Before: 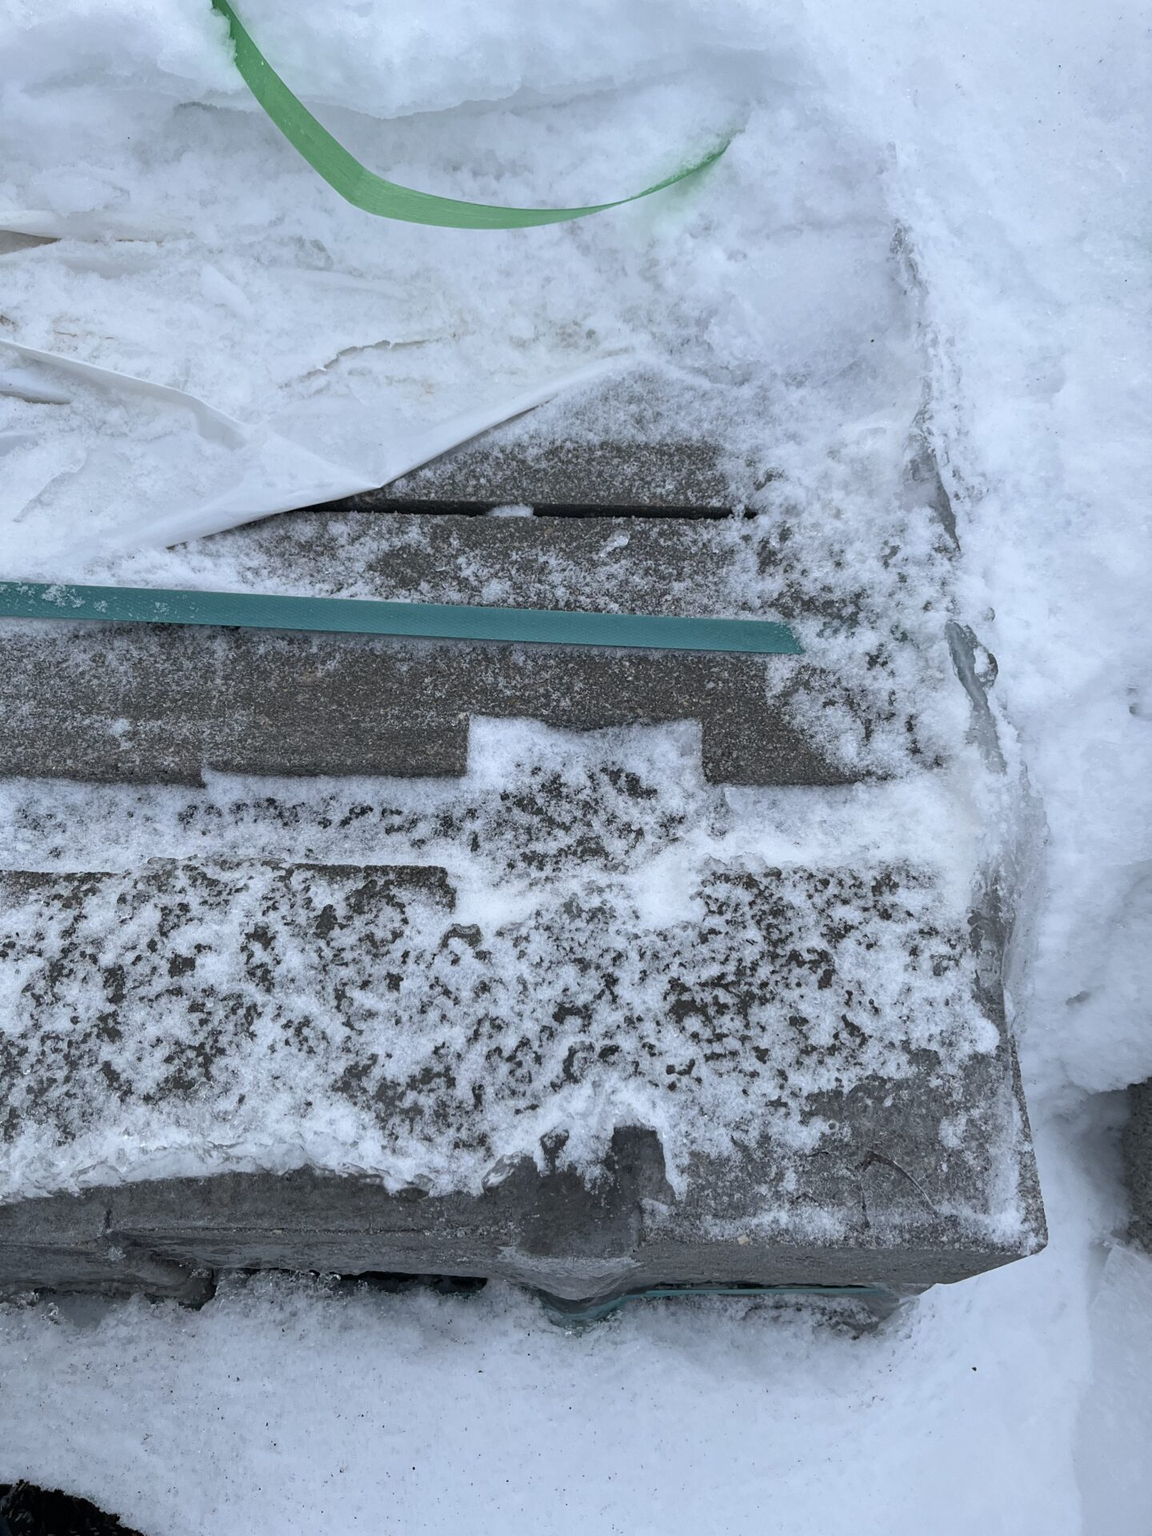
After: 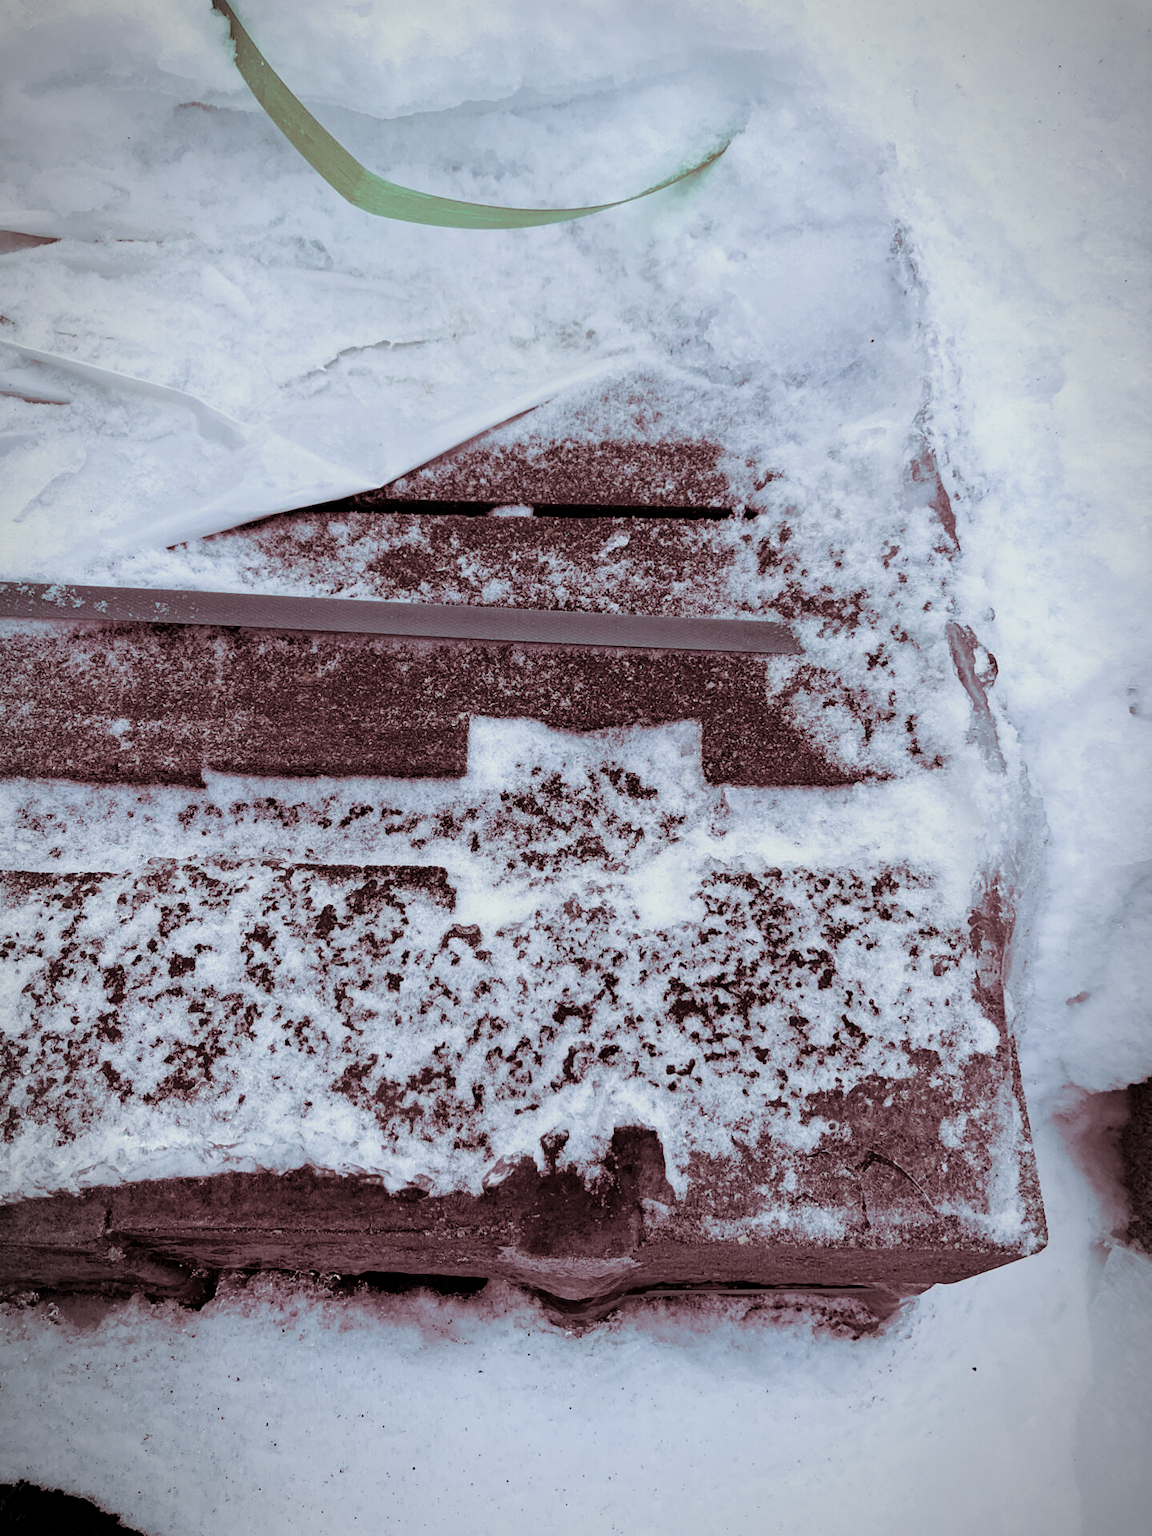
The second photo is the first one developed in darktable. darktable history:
filmic rgb: black relative exposure -5 EV, white relative exposure 3.5 EV, hardness 3.19, contrast 1.4, highlights saturation mix -50%
split-toning: shadows › hue 360°
vignetting: fall-off start 87%, automatic ratio true
